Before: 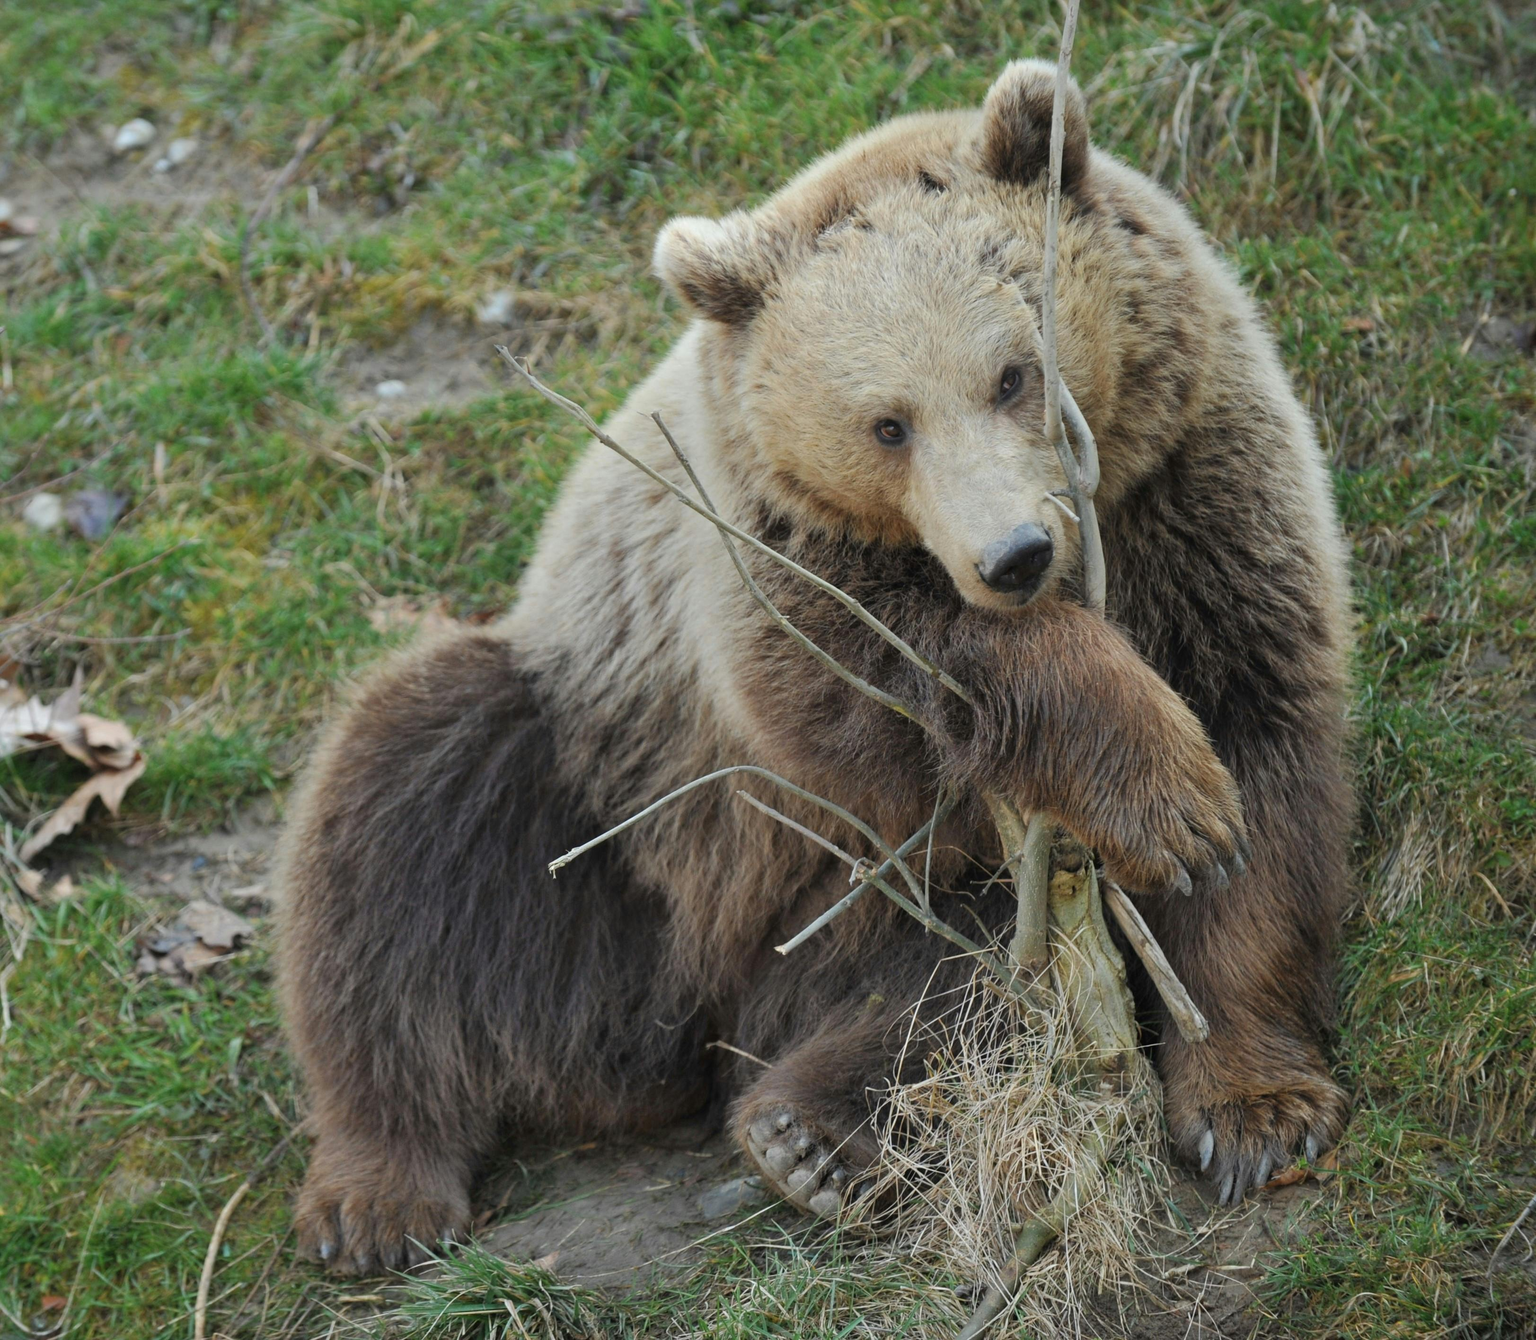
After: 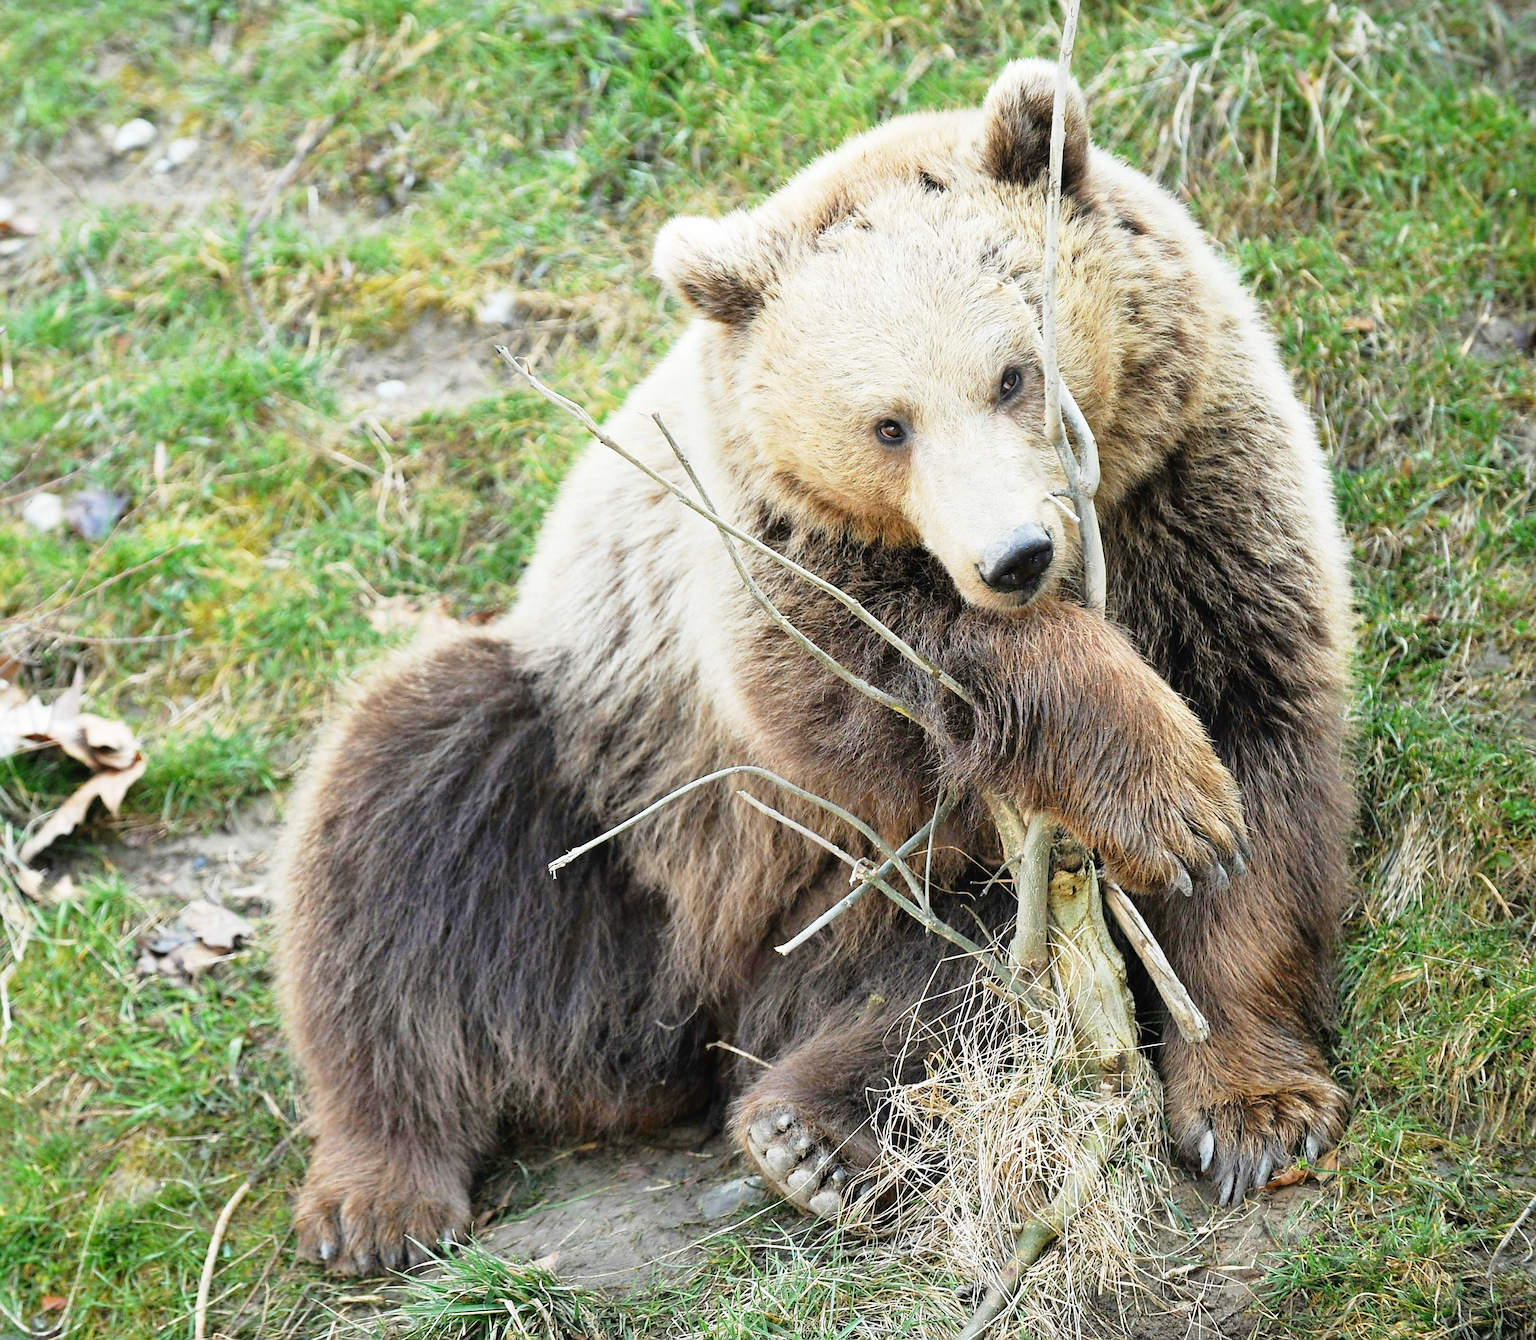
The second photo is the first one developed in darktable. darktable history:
base curve: curves: ch0 [(0, 0) (0.012, 0.01) (0.073, 0.168) (0.31, 0.711) (0.645, 0.957) (1, 1)], preserve colors none
sharpen: radius 1.4, amount 1.25, threshold 0.7
